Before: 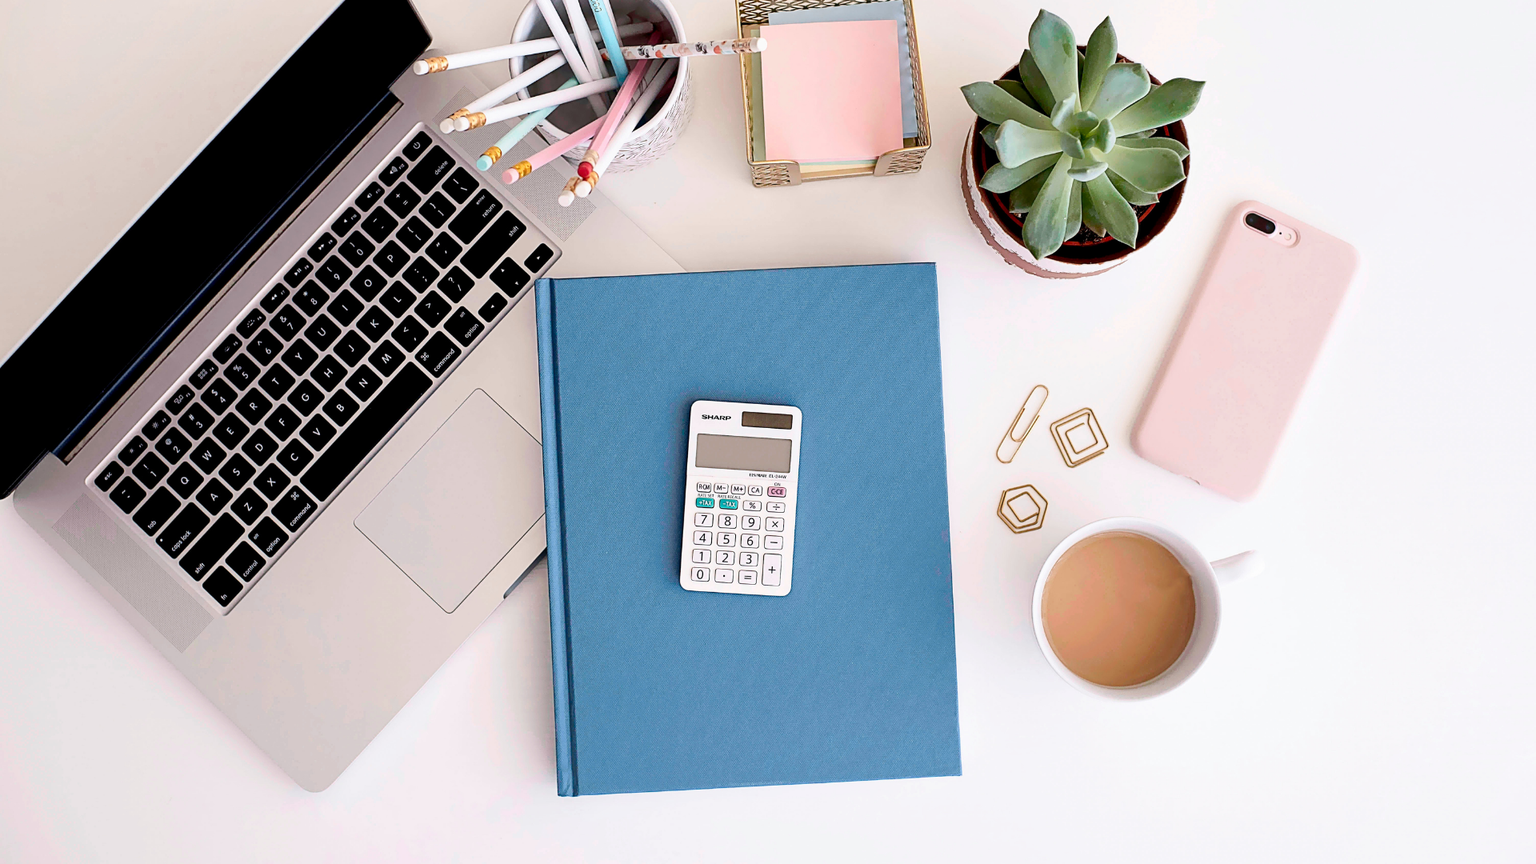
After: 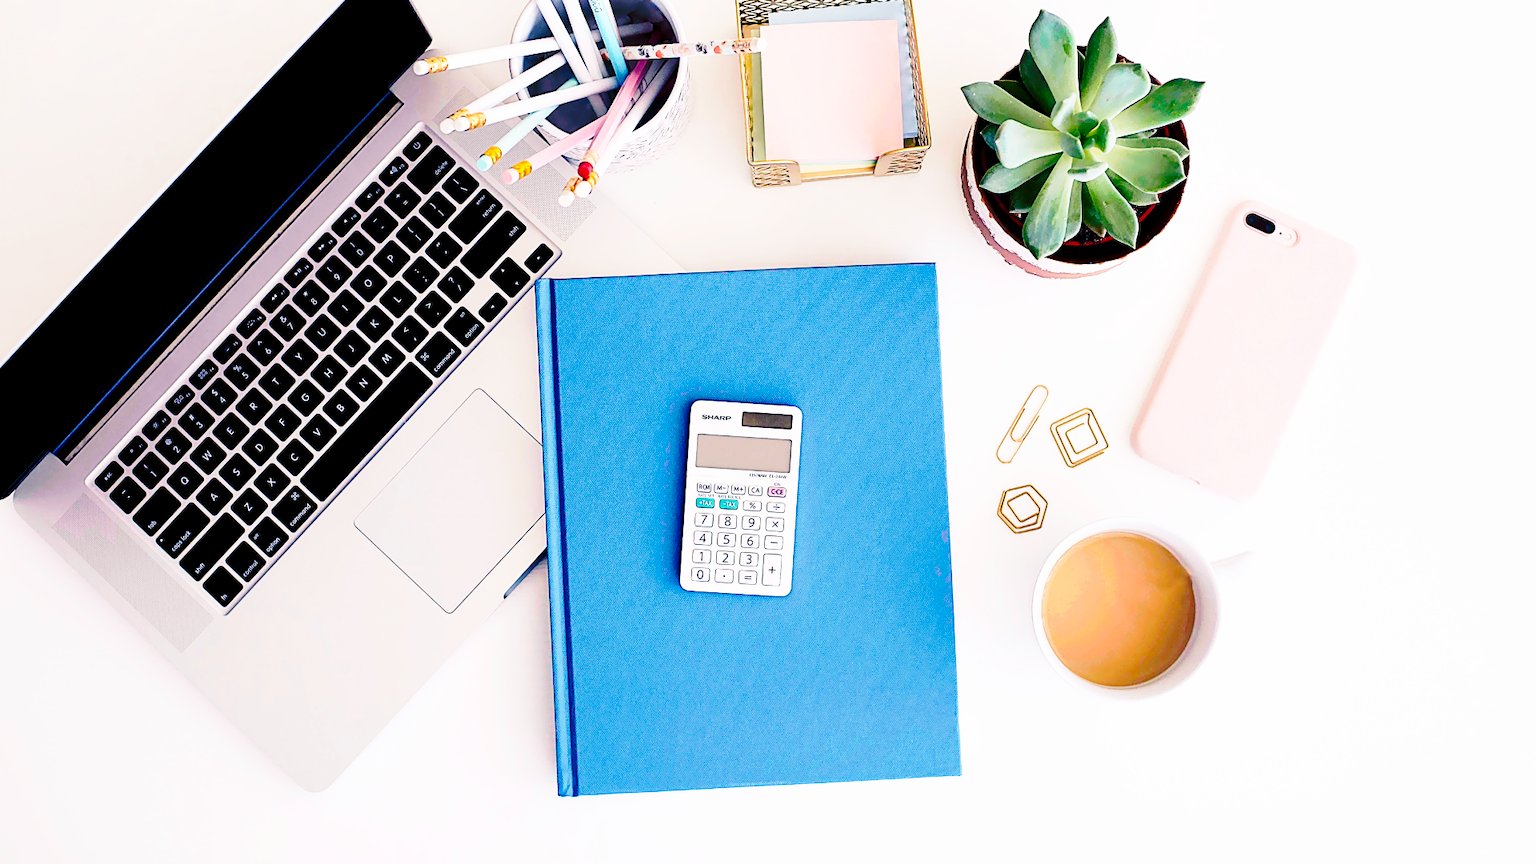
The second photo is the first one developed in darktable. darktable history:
color balance rgb: shadows lift › luminance -40.827%, shadows lift › chroma 14.088%, shadows lift › hue 258.55°, highlights gain › chroma 0.122%, highlights gain › hue 330.33°, linear chroma grading › global chroma 0.318%, perceptual saturation grading › global saturation 29.786%
base curve: curves: ch0 [(0, 0) (0.04, 0.03) (0.133, 0.232) (0.448, 0.748) (0.843, 0.968) (1, 1)], preserve colors none
